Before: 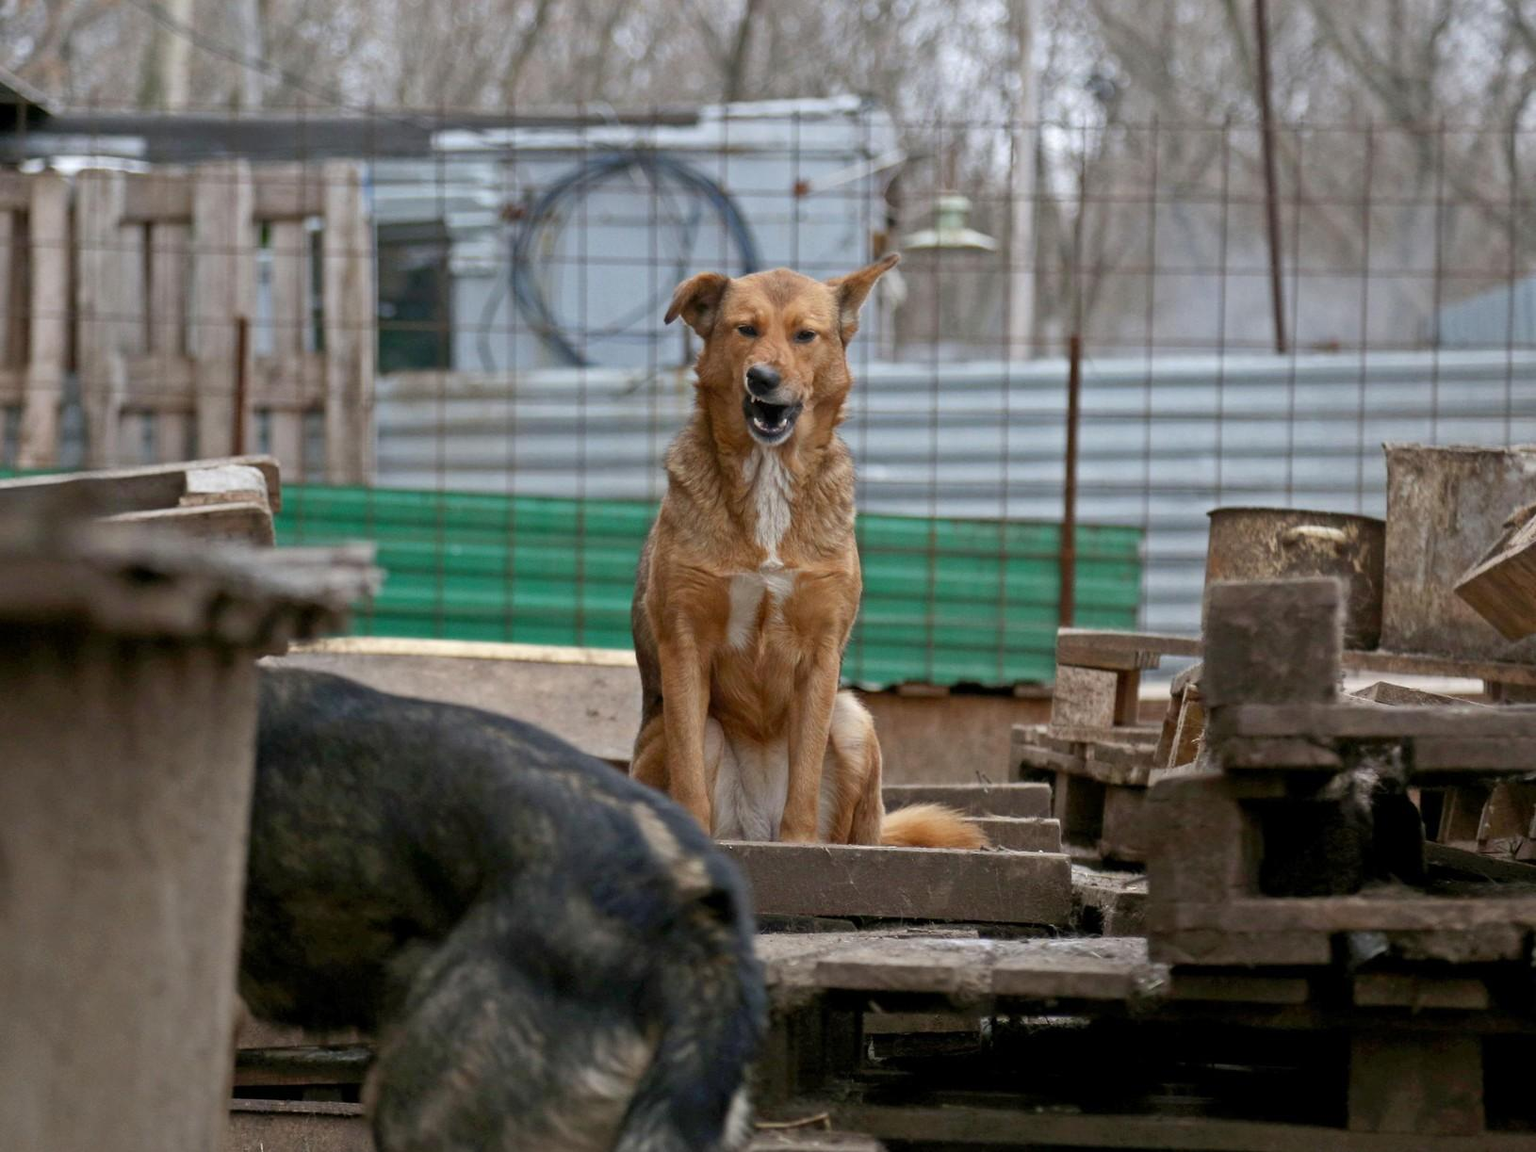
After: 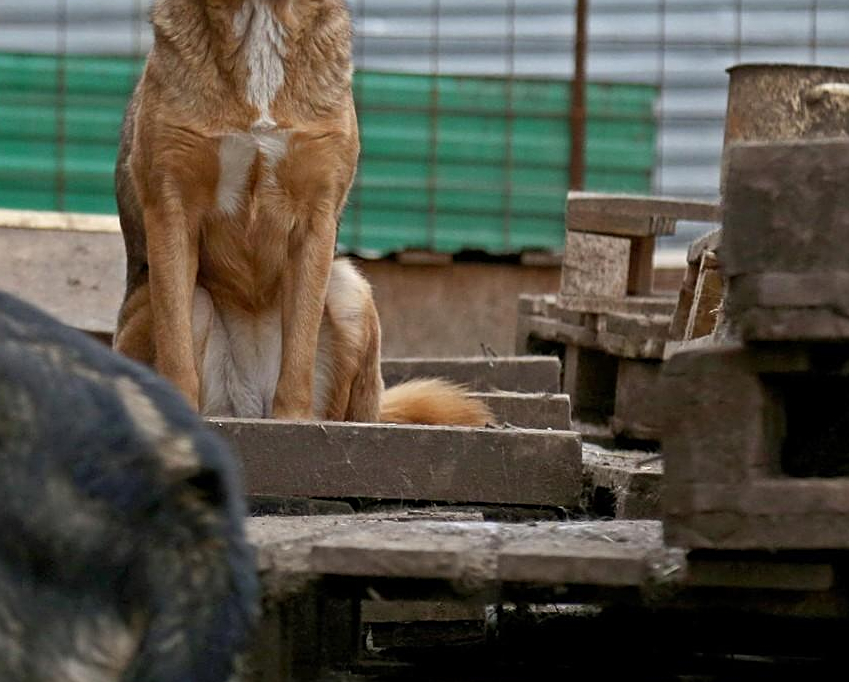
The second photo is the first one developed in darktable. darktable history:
sharpen: on, module defaults
crop: left 34.057%, top 38.91%, right 13.828%, bottom 5.268%
